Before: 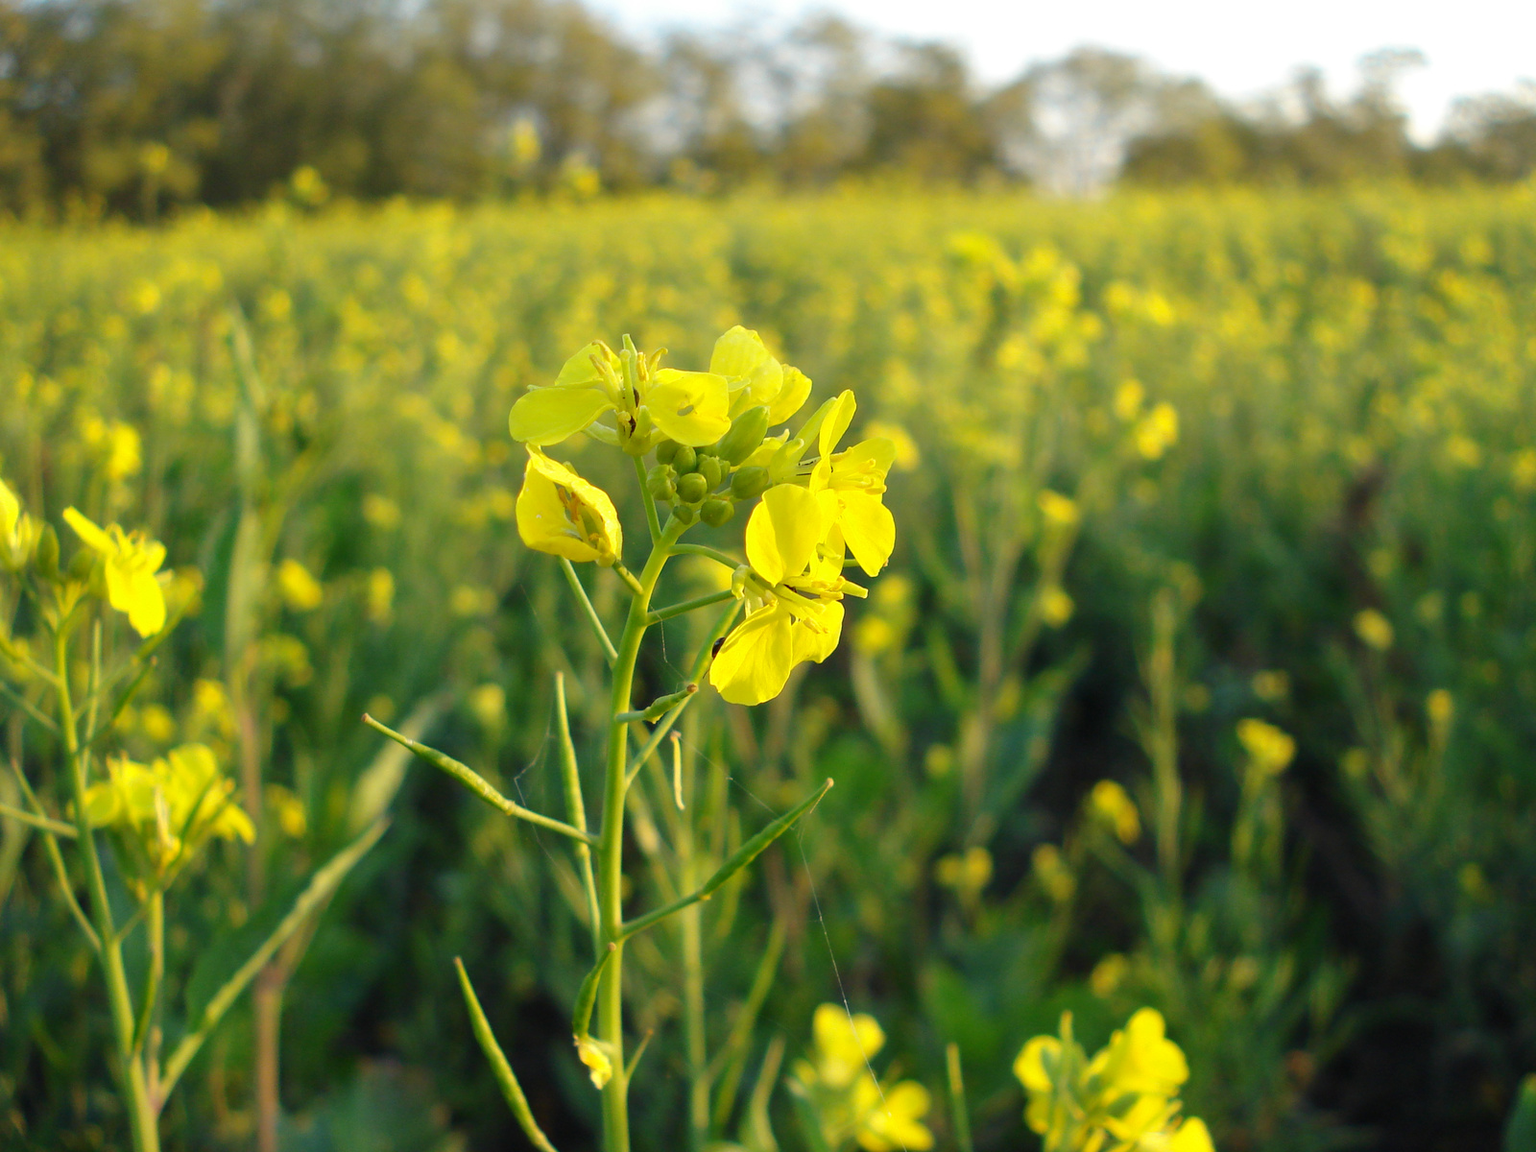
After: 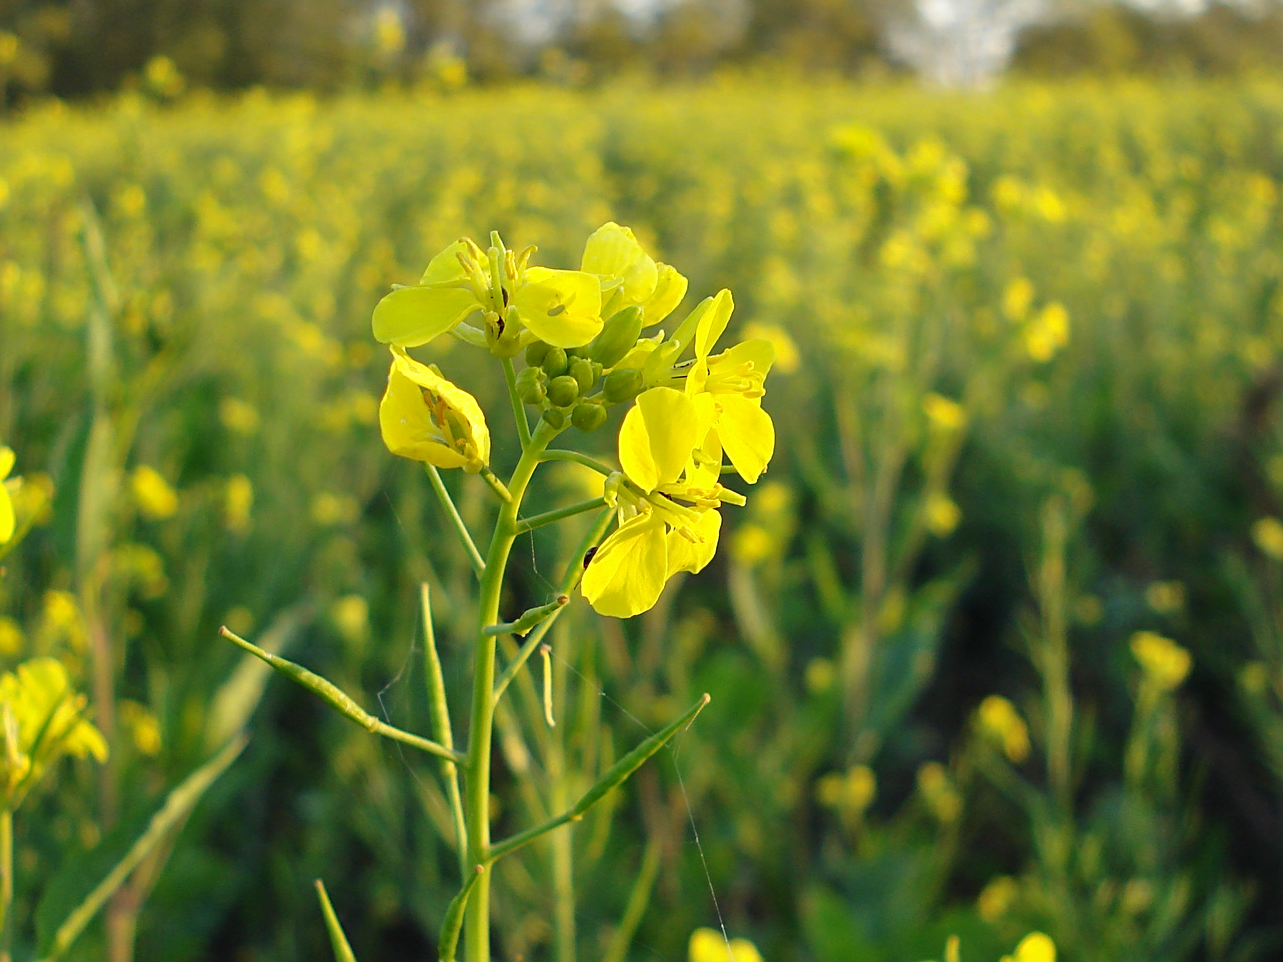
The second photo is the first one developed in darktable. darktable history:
crop and rotate: left 9.976%, top 9.827%, right 9.831%, bottom 9.963%
sharpen: on, module defaults
shadows and highlights: shadows 29.17, highlights -29.13, low approximation 0.01, soften with gaussian
